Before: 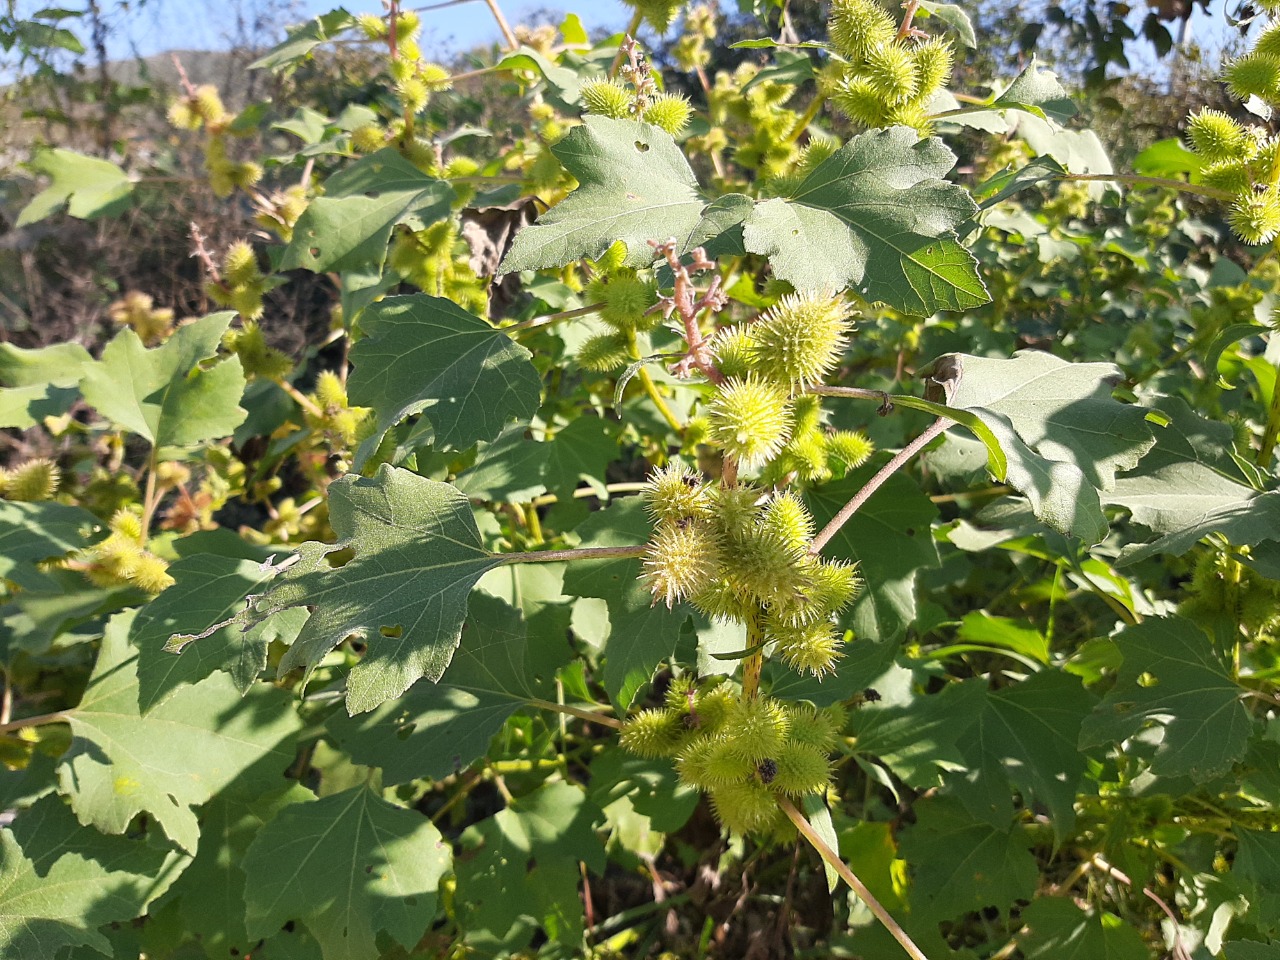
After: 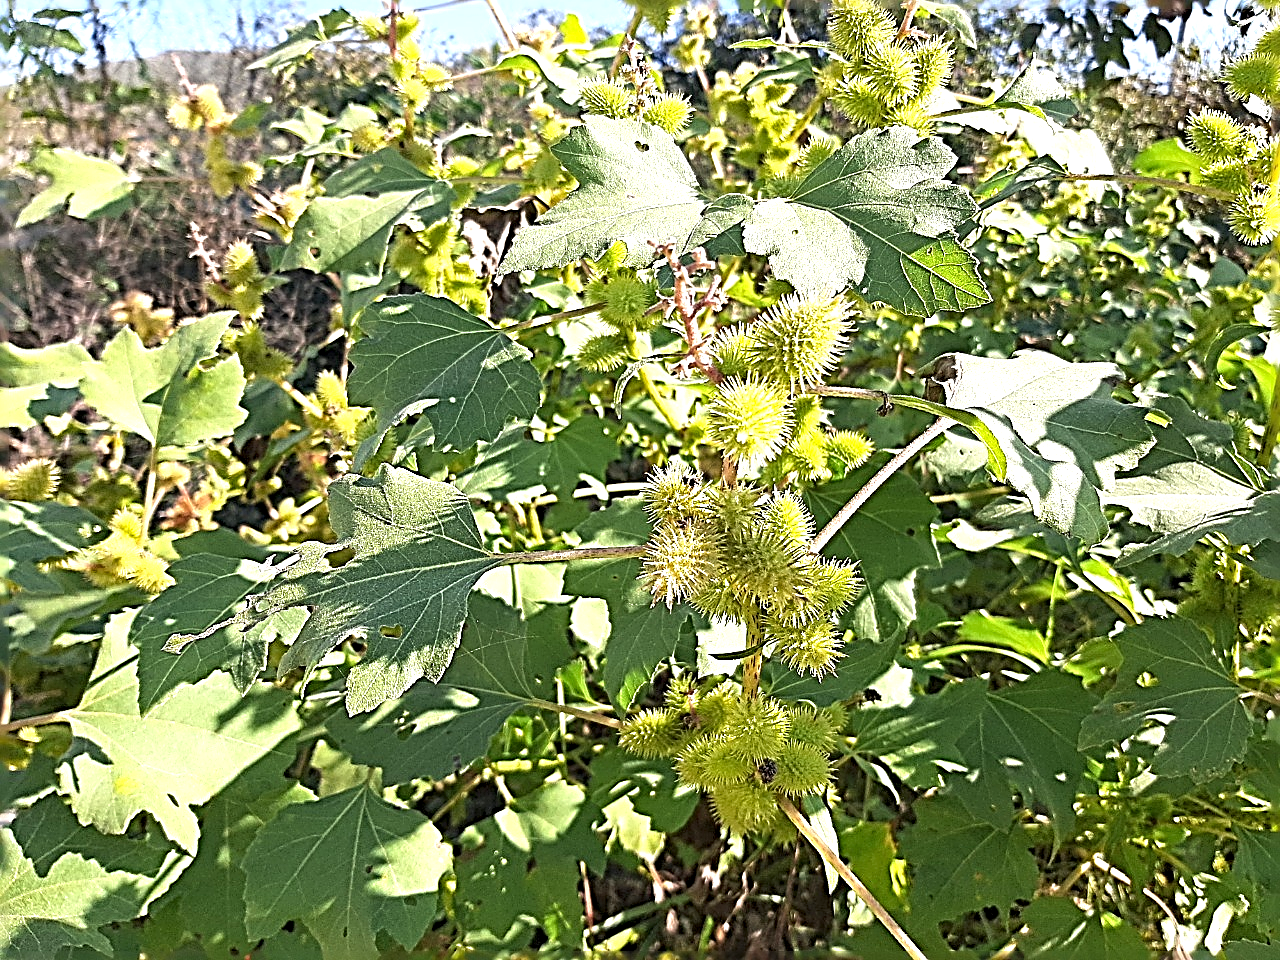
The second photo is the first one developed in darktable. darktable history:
exposure: black level correction 0, exposure 0.7 EV, compensate exposure bias true, compensate highlight preservation false
sharpen: radius 3.206, amount 1.735
